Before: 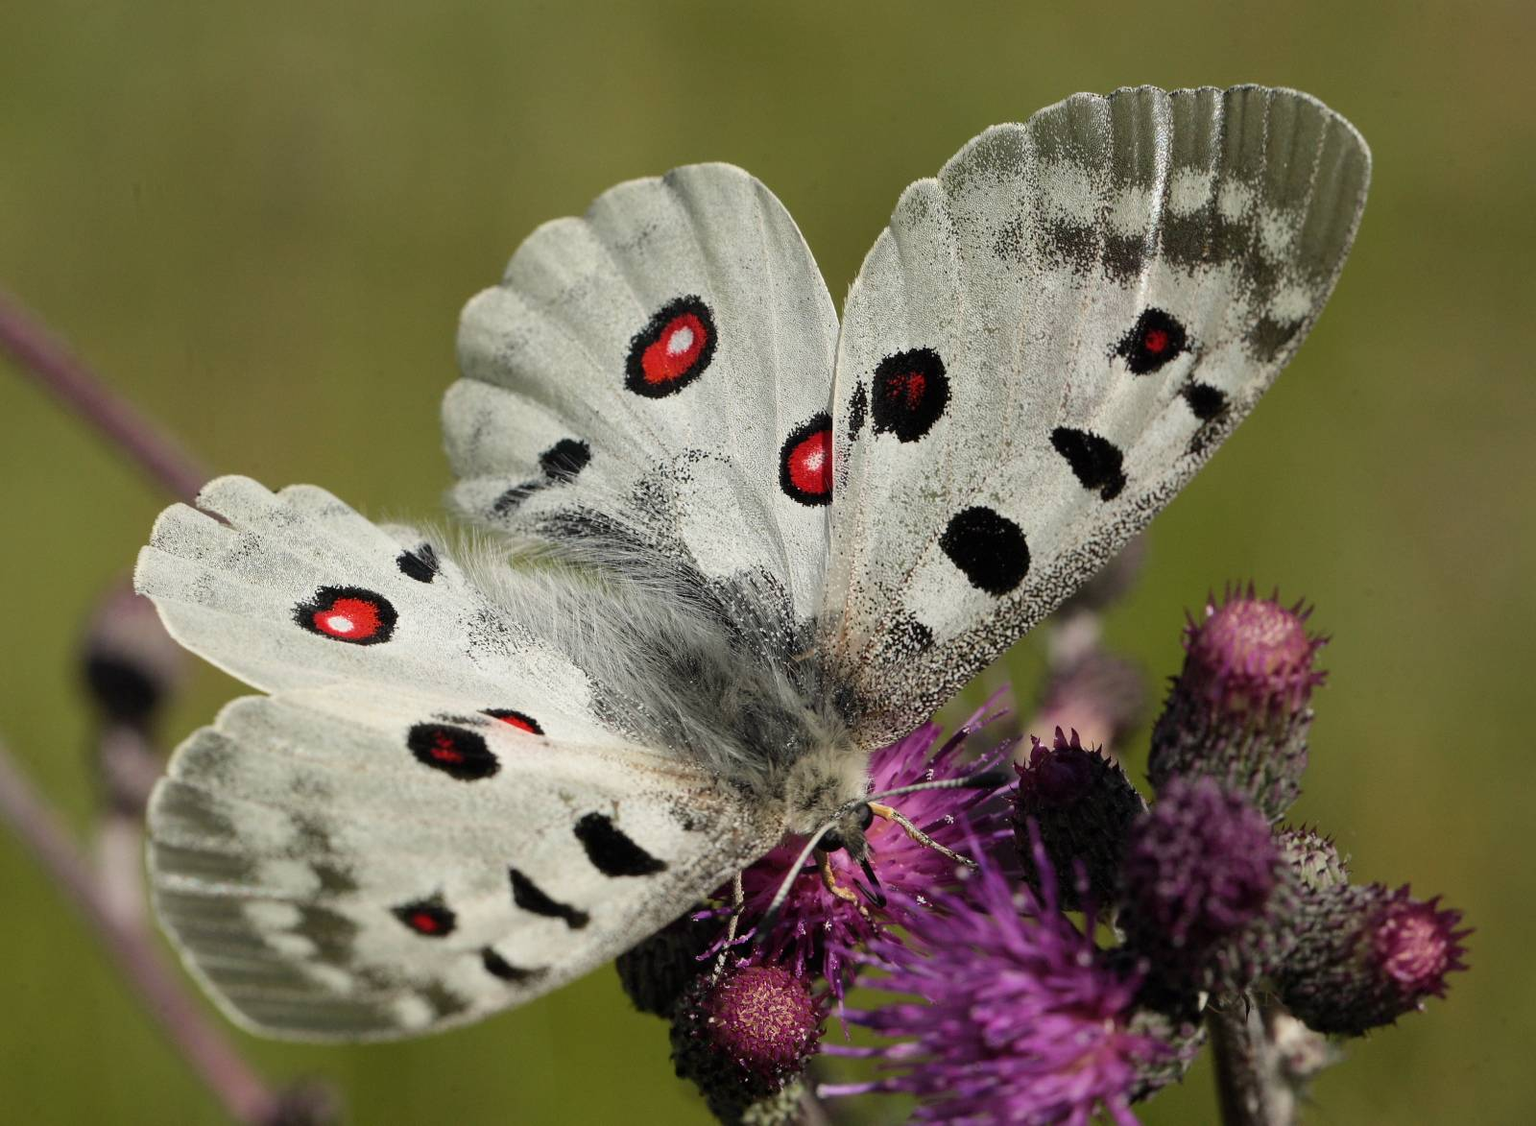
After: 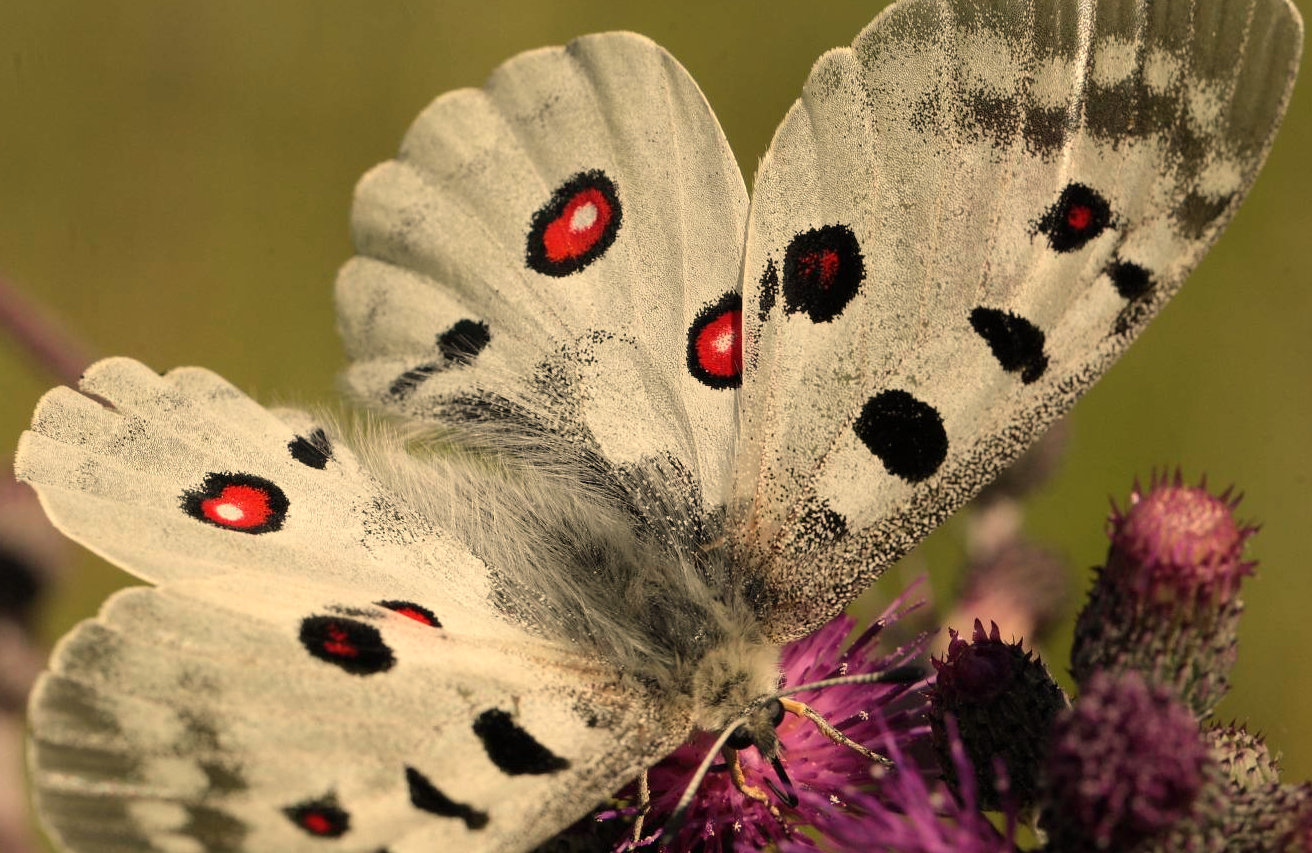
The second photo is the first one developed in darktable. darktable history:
white balance: red 1.138, green 0.996, blue 0.812
crop: left 7.856%, top 11.836%, right 10.12%, bottom 15.387%
